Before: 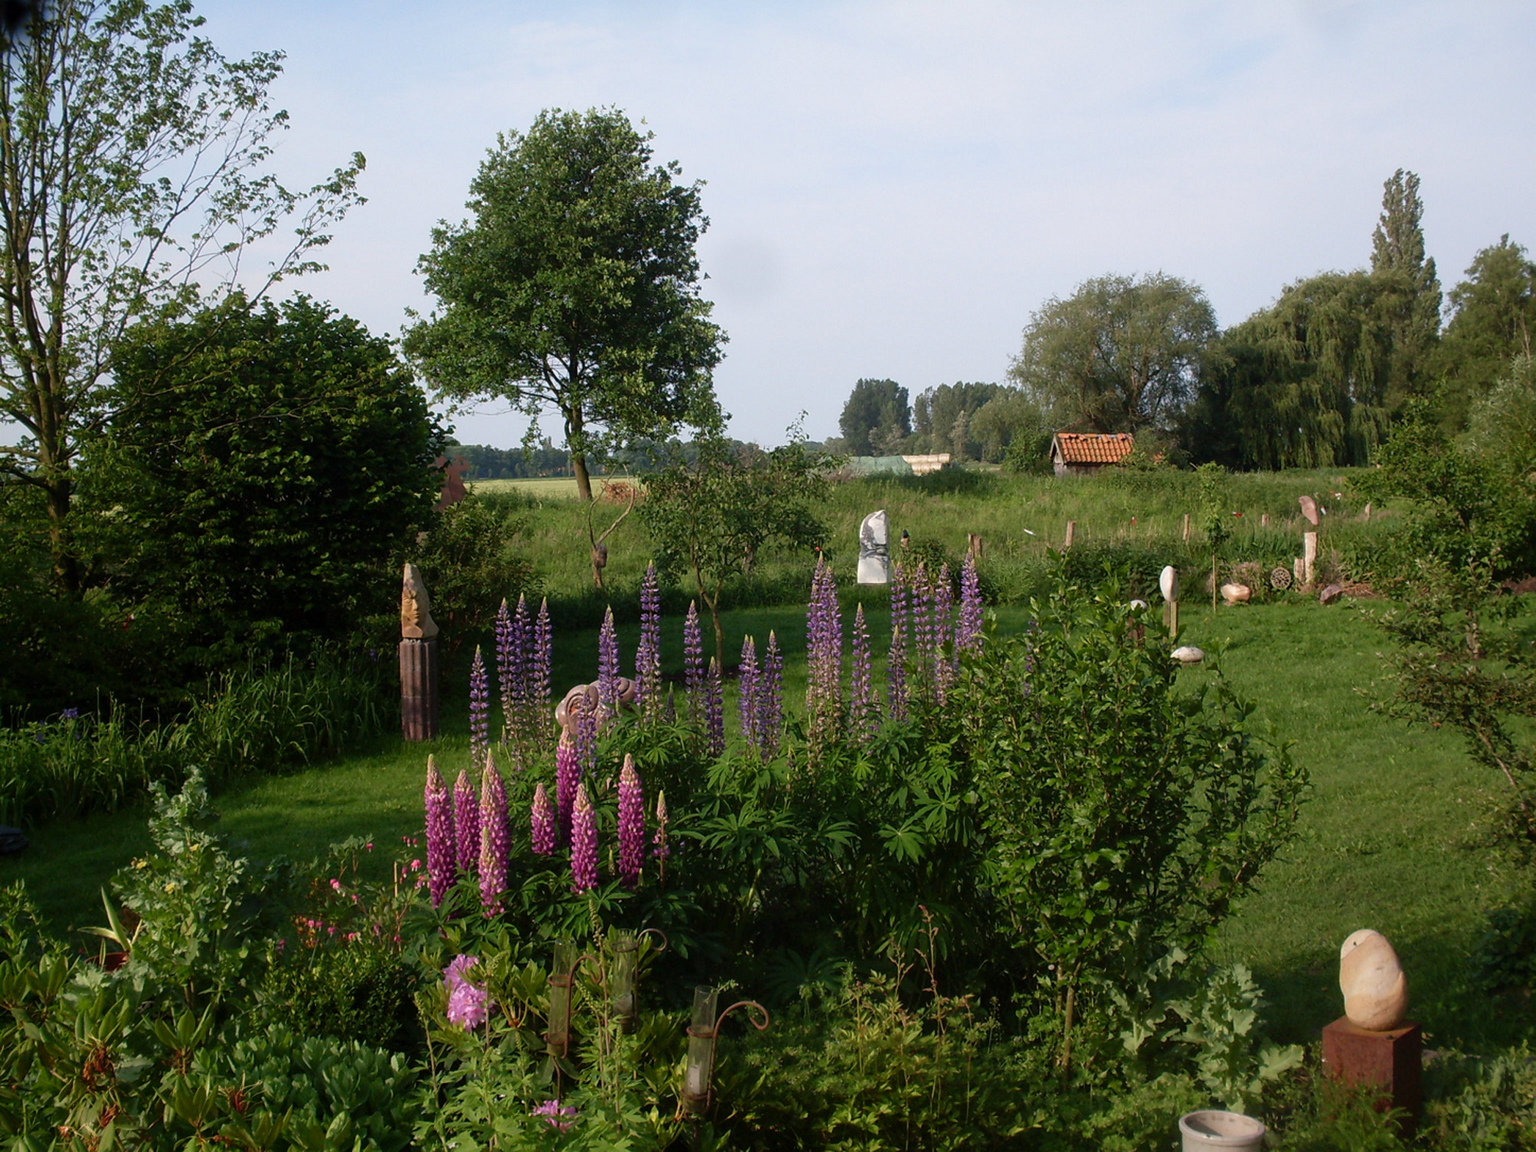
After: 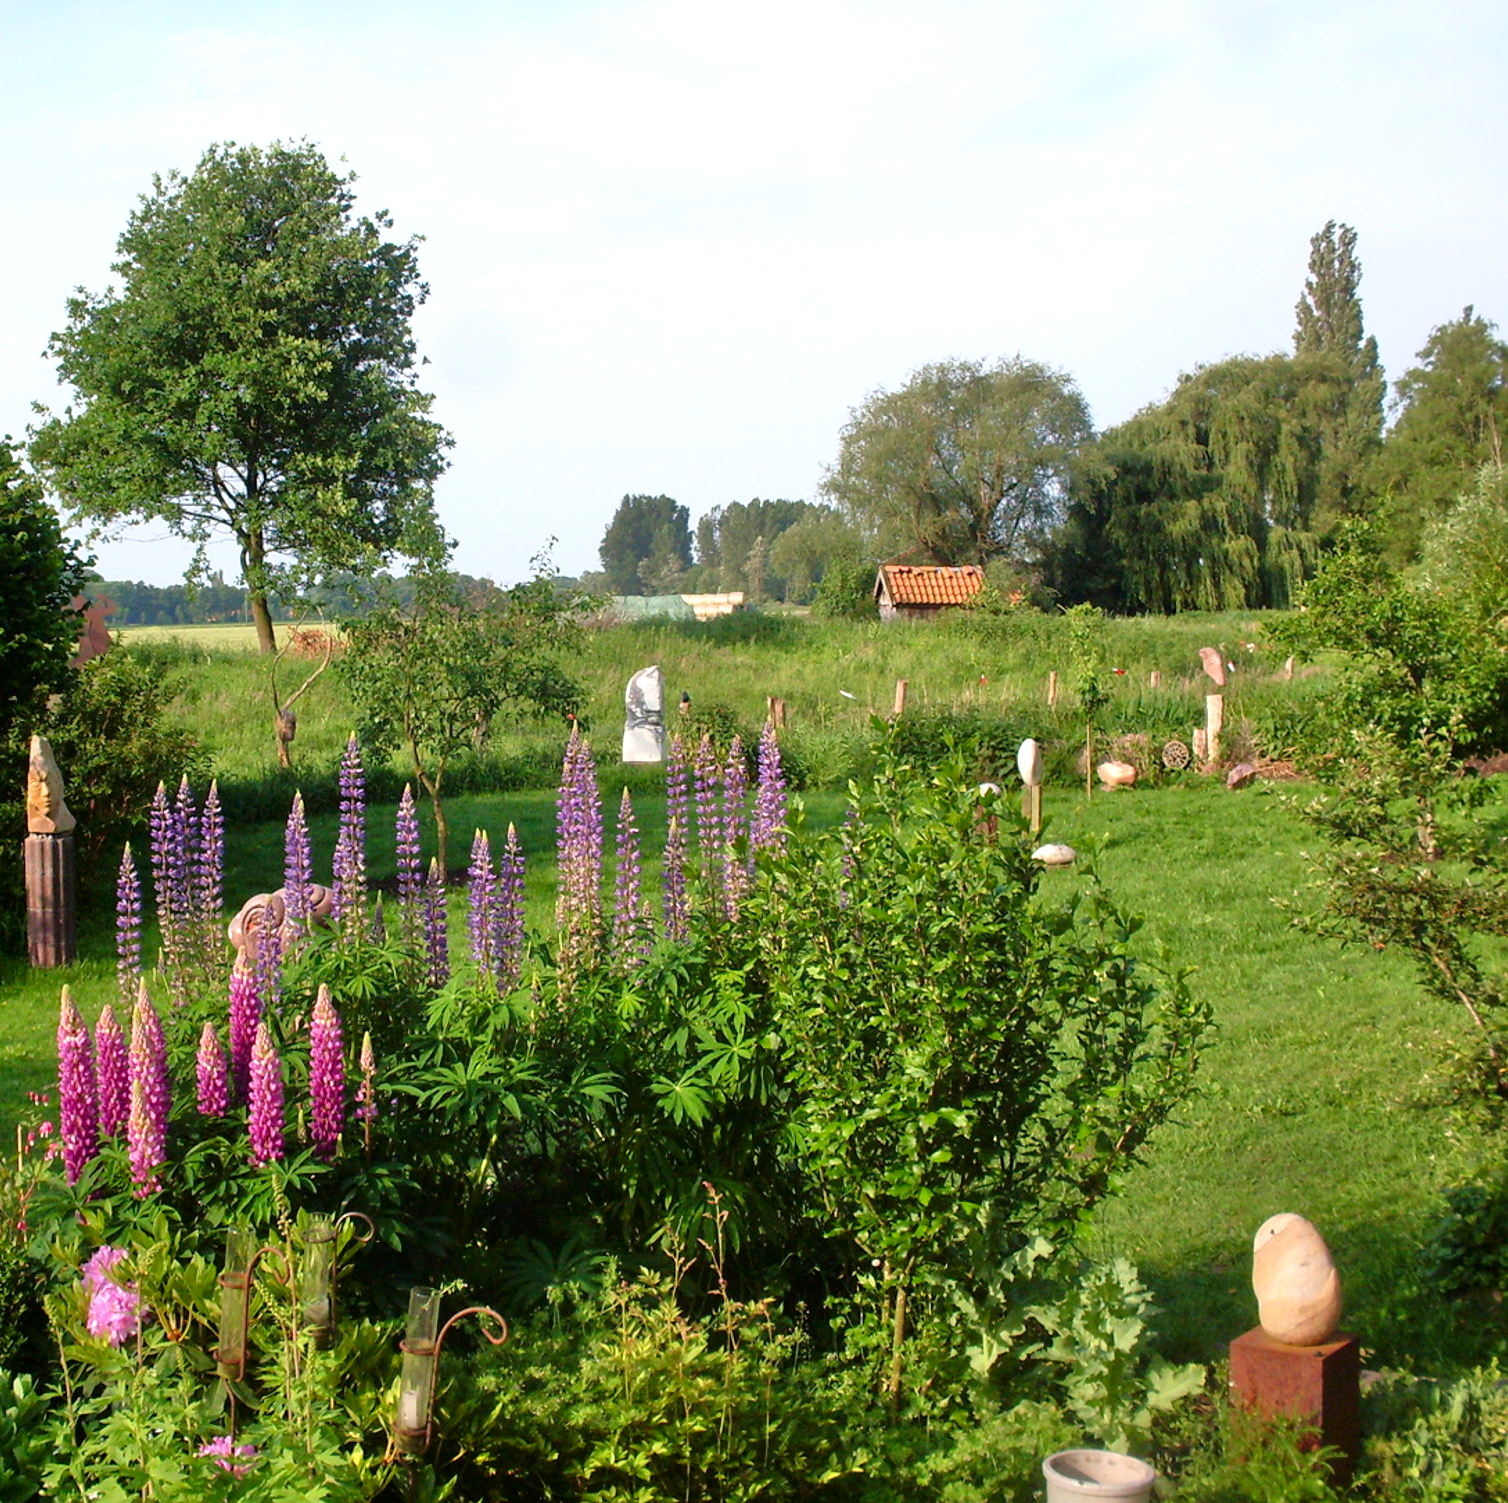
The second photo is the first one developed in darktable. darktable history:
crop and rotate: left 24.799%
contrast brightness saturation: contrast 0.153, brightness -0.013, saturation 0.105
exposure: black level correction 0, exposure 0.499 EV, compensate exposure bias true, compensate highlight preservation false
tone equalizer: -7 EV 0.143 EV, -6 EV 0.598 EV, -5 EV 1.19 EV, -4 EV 1.32 EV, -3 EV 1.16 EV, -2 EV 0.6 EV, -1 EV 0.149 EV
